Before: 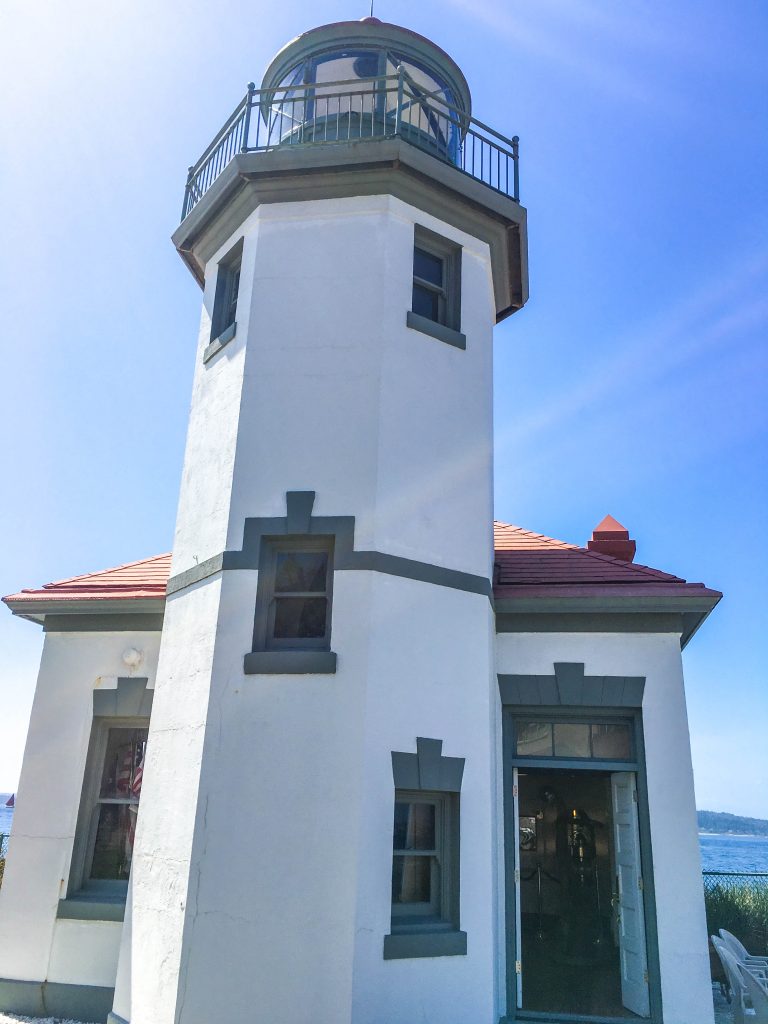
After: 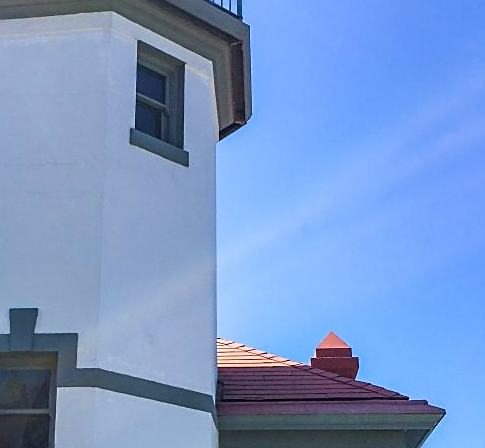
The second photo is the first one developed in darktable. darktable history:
sharpen: on, module defaults
crop: left 36.177%, top 17.963%, right 0.566%, bottom 38.211%
velvia: on, module defaults
